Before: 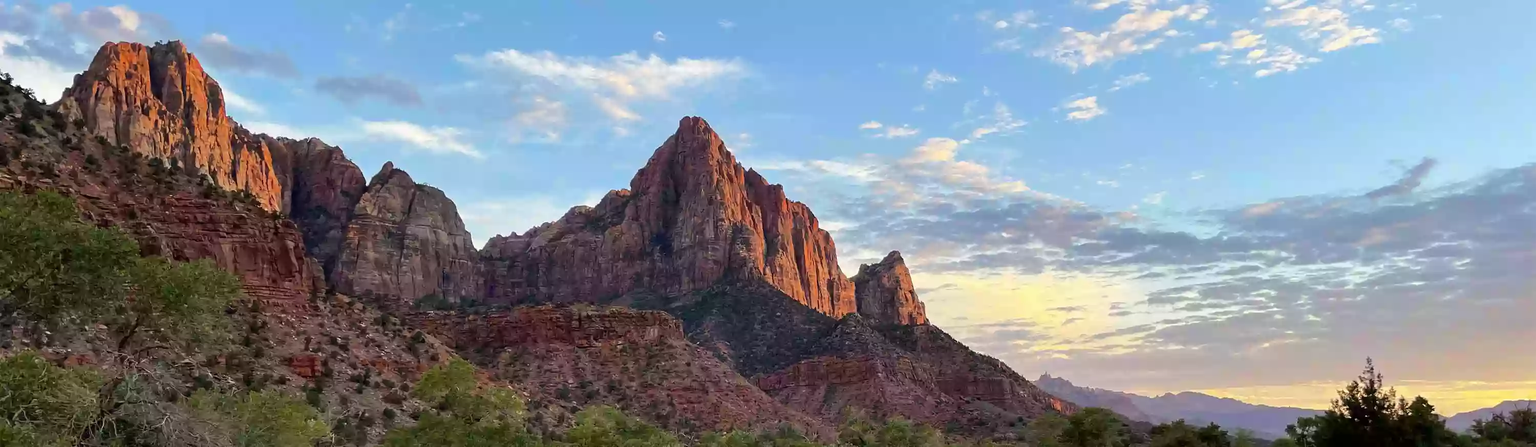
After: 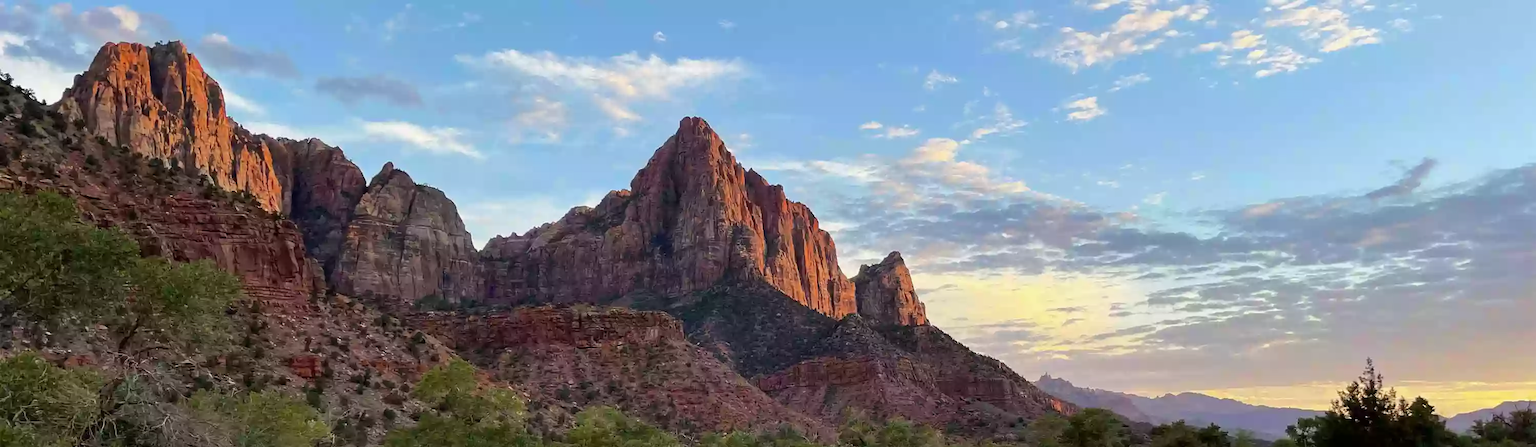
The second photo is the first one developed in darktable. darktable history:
exposure: exposure -0.057 EV, compensate highlight preservation false
